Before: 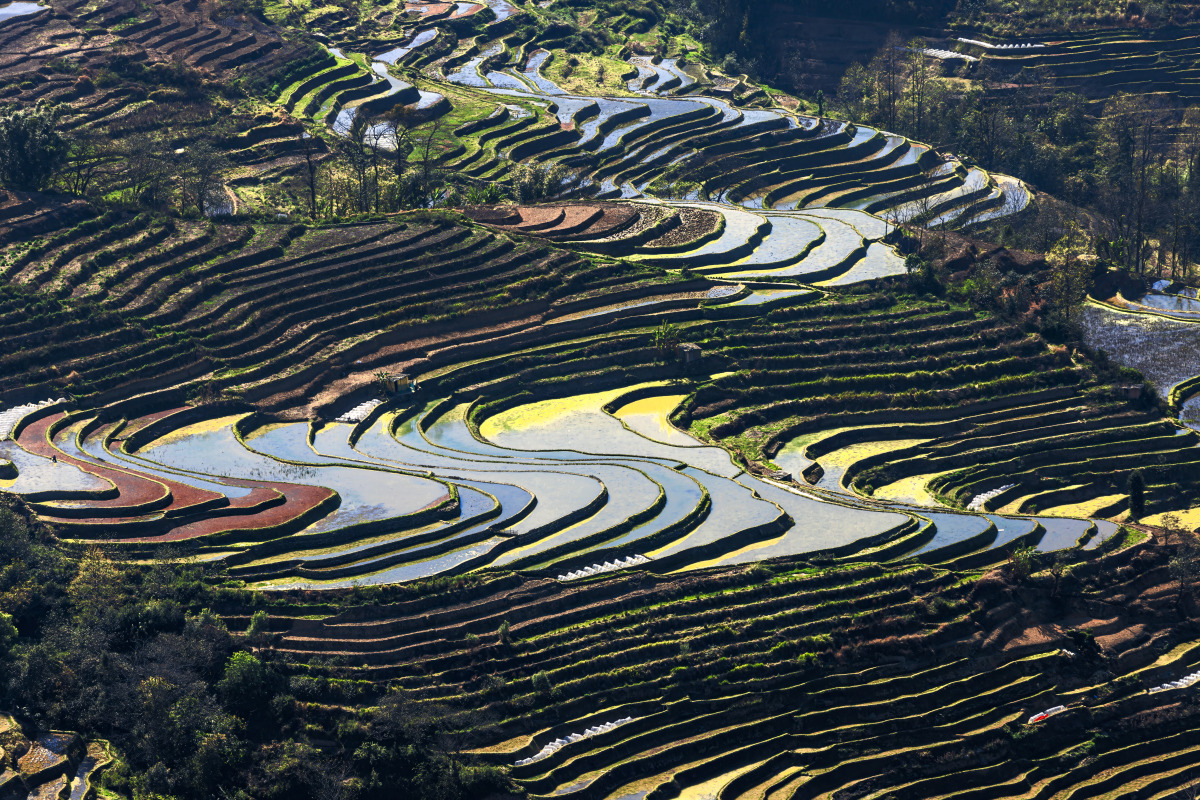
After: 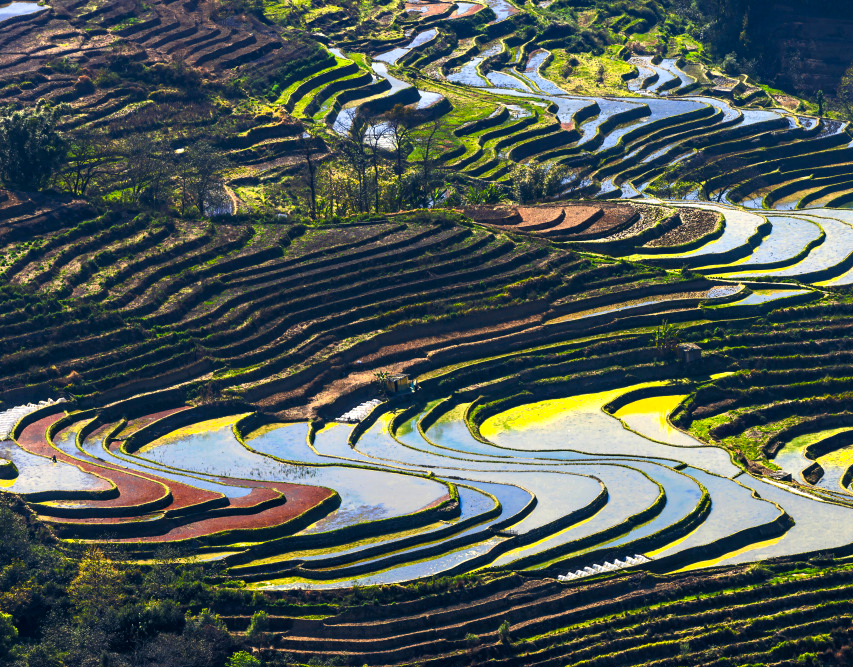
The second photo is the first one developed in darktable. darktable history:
crop: right 28.856%, bottom 16.574%
color balance rgb: highlights gain › luminance 10.136%, perceptual saturation grading › global saturation 25.152%, global vibrance 25.155%
